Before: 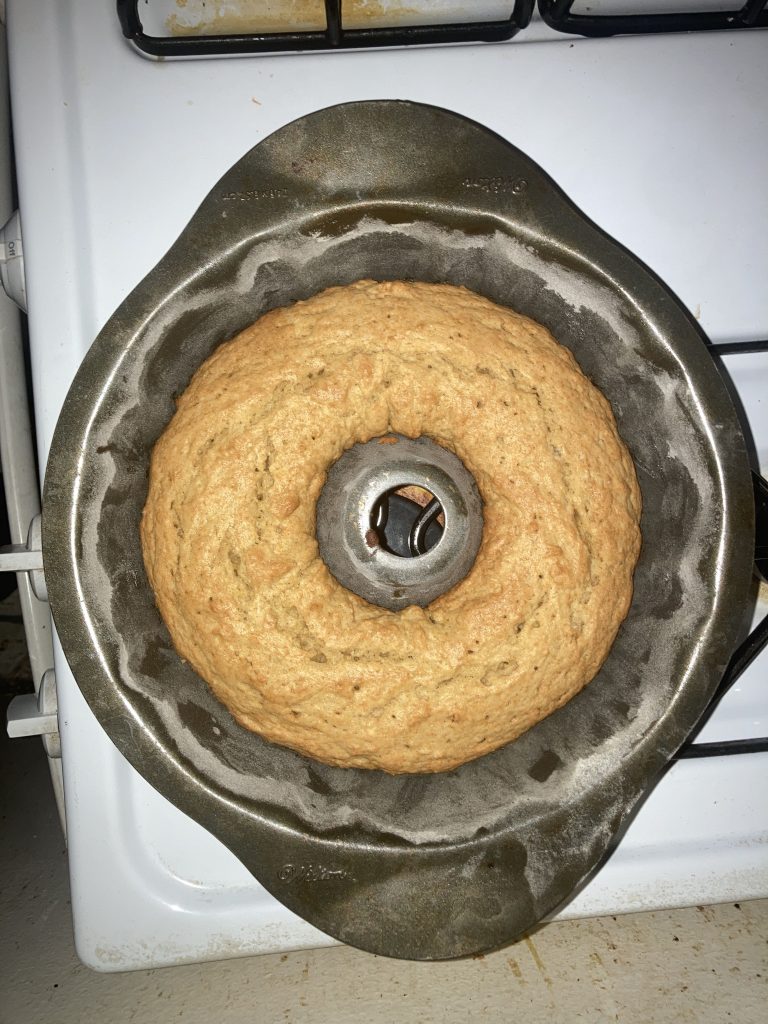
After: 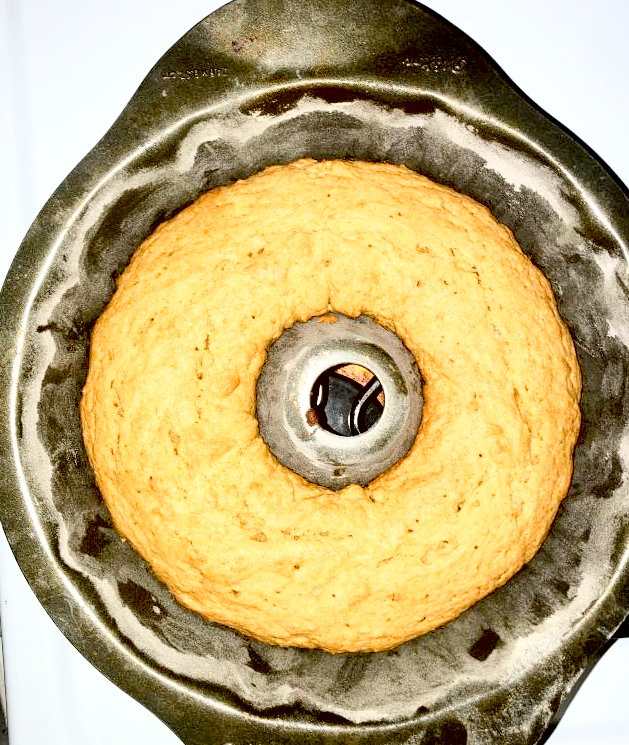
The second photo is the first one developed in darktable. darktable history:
crop: left 7.856%, top 11.836%, right 10.12%, bottom 15.387%
exposure: black level correction 0.031, exposure 0.304 EV, compensate highlight preservation false
tone curve: curves: ch0 [(0, 0) (0.093, 0.104) (0.226, 0.291) (0.327, 0.431) (0.471, 0.648) (0.759, 0.926) (1, 1)], color space Lab, linked channels, preserve colors none
